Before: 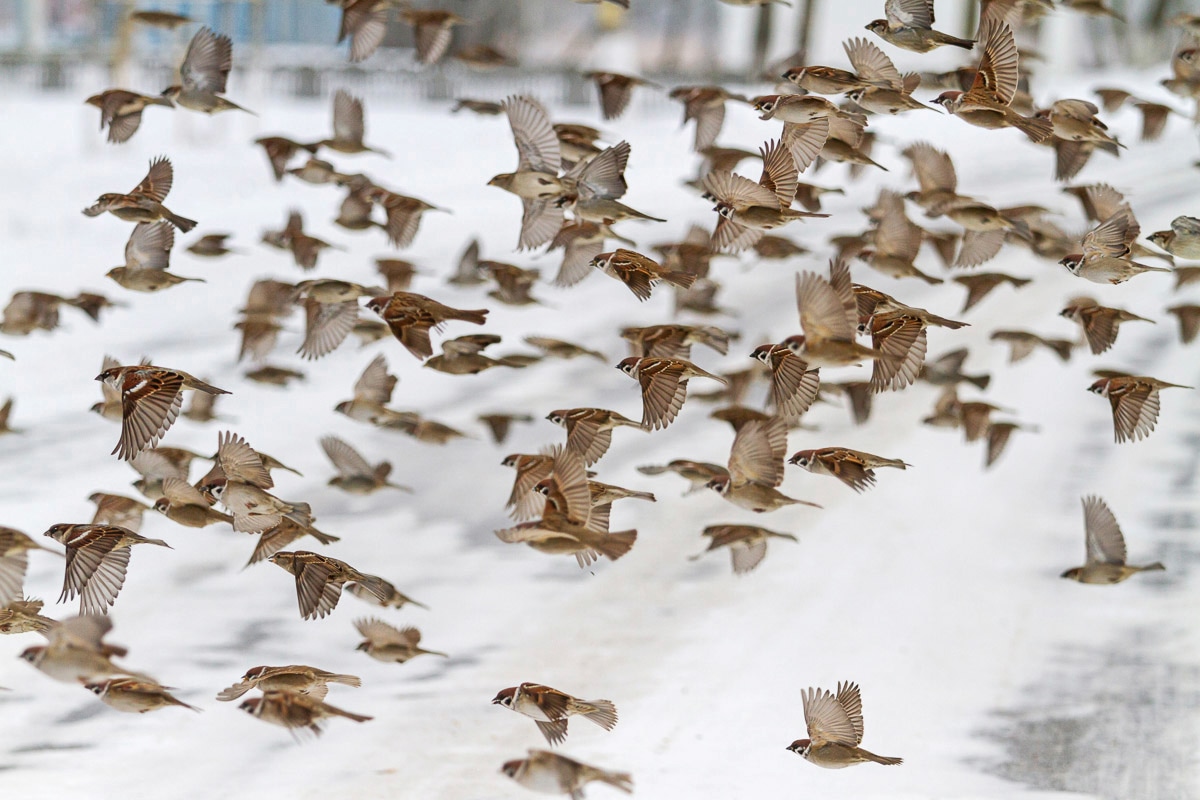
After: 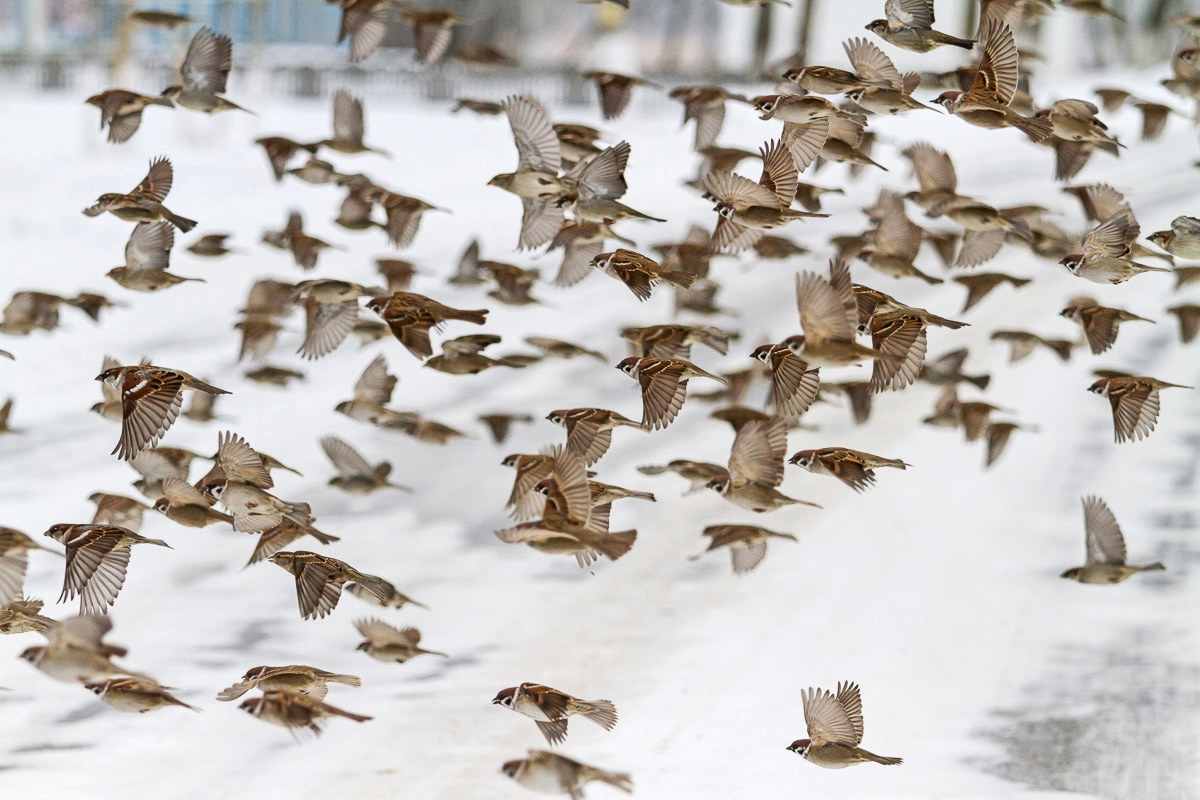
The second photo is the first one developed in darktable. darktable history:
color balance rgb: perceptual saturation grading › global saturation 10%, global vibrance 10%
contrast brightness saturation: contrast 0.11, saturation -0.17
